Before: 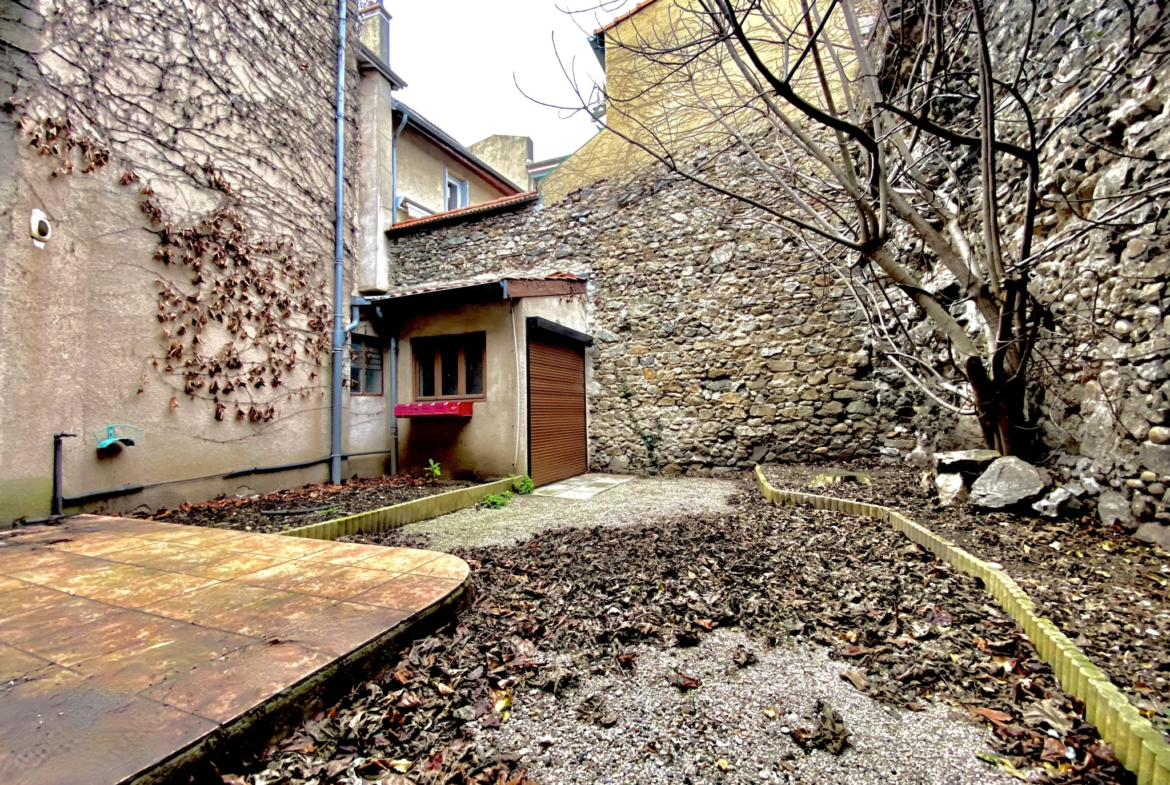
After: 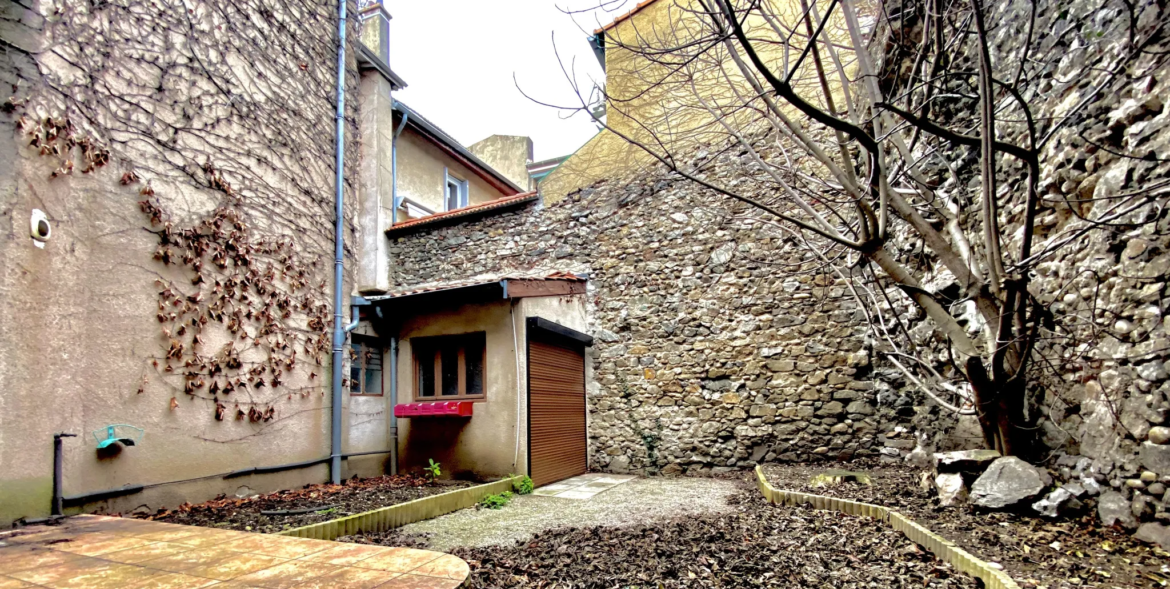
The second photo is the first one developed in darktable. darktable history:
crop: bottom 24.963%
